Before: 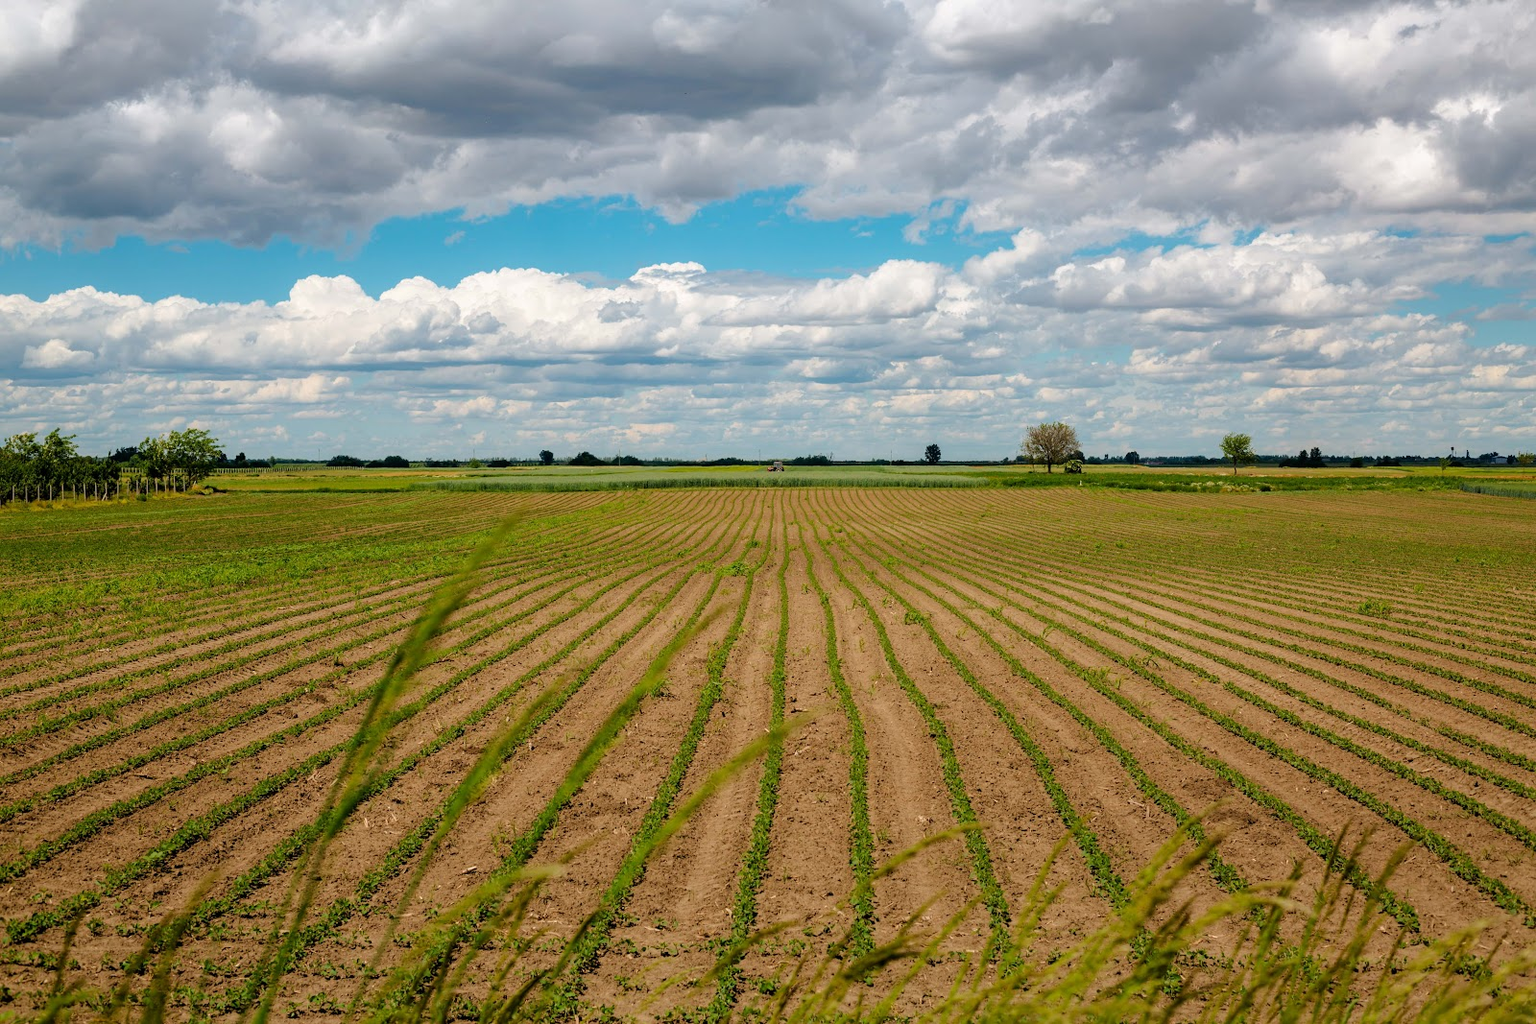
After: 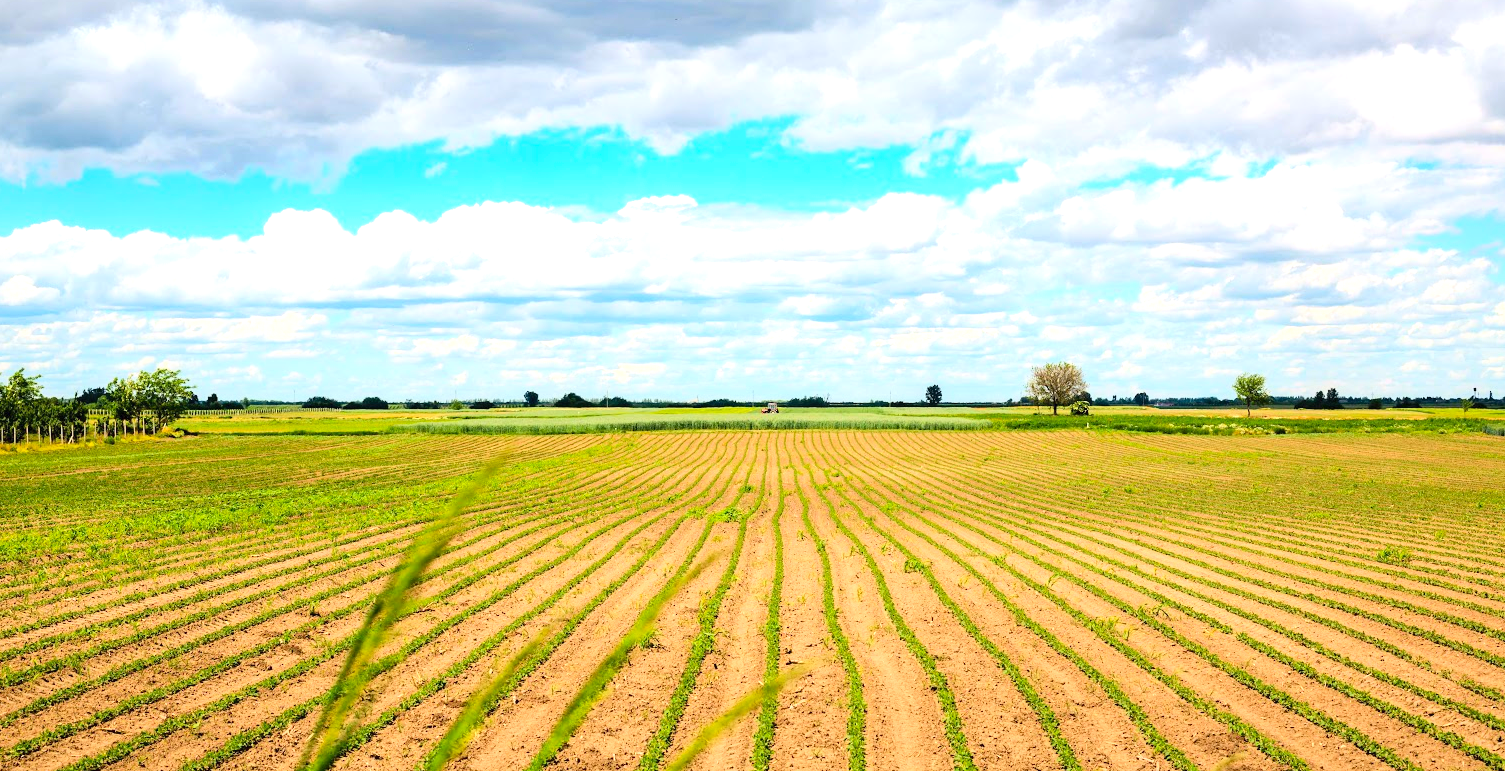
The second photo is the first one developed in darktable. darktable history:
exposure: exposure 0.942 EV, compensate exposure bias true, compensate highlight preservation false
contrast brightness saturation: contrast 0.2, brightness 0.169, saturation 0.224
crop: left 2.411%, top 7.335%, right 3.474%, bottom 20.363%
